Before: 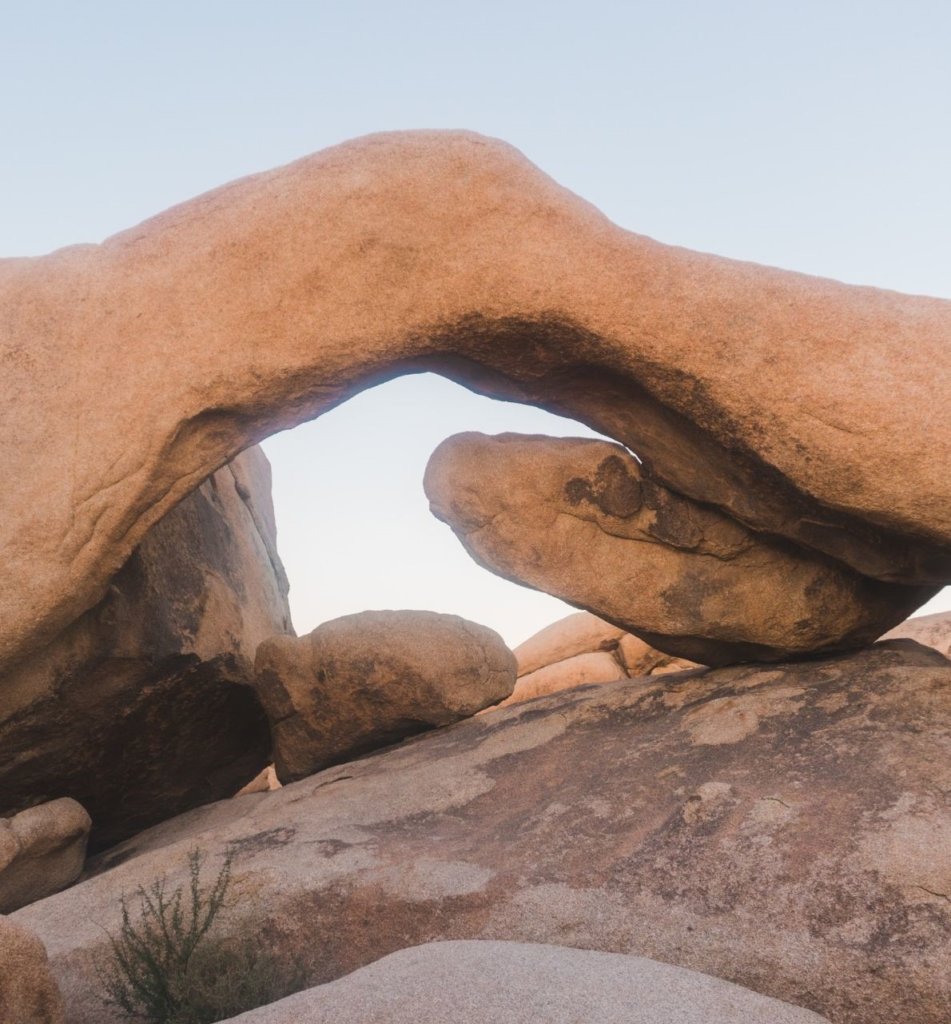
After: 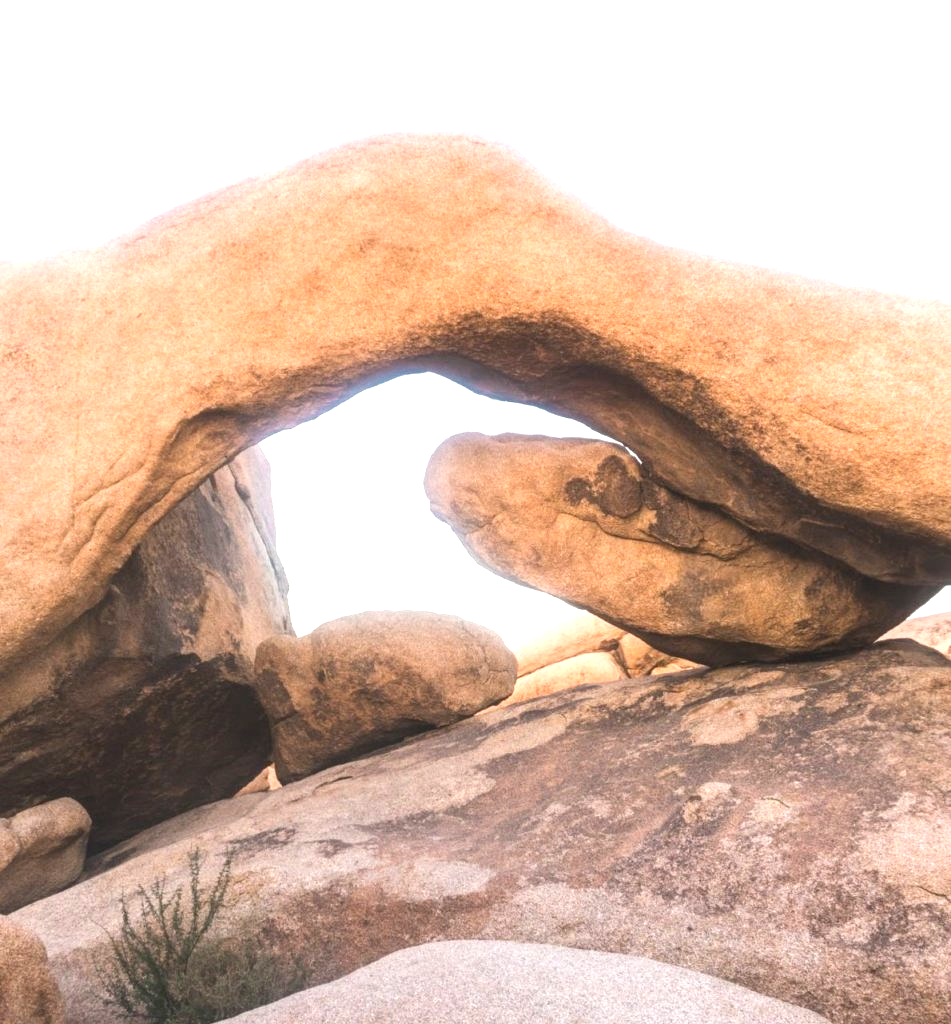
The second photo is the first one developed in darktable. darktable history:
local contrast: on, module defaults
exposure: black level correction 0, exposure 1.099 EV, compensate exposure bias true, compensate highlight preservation false
